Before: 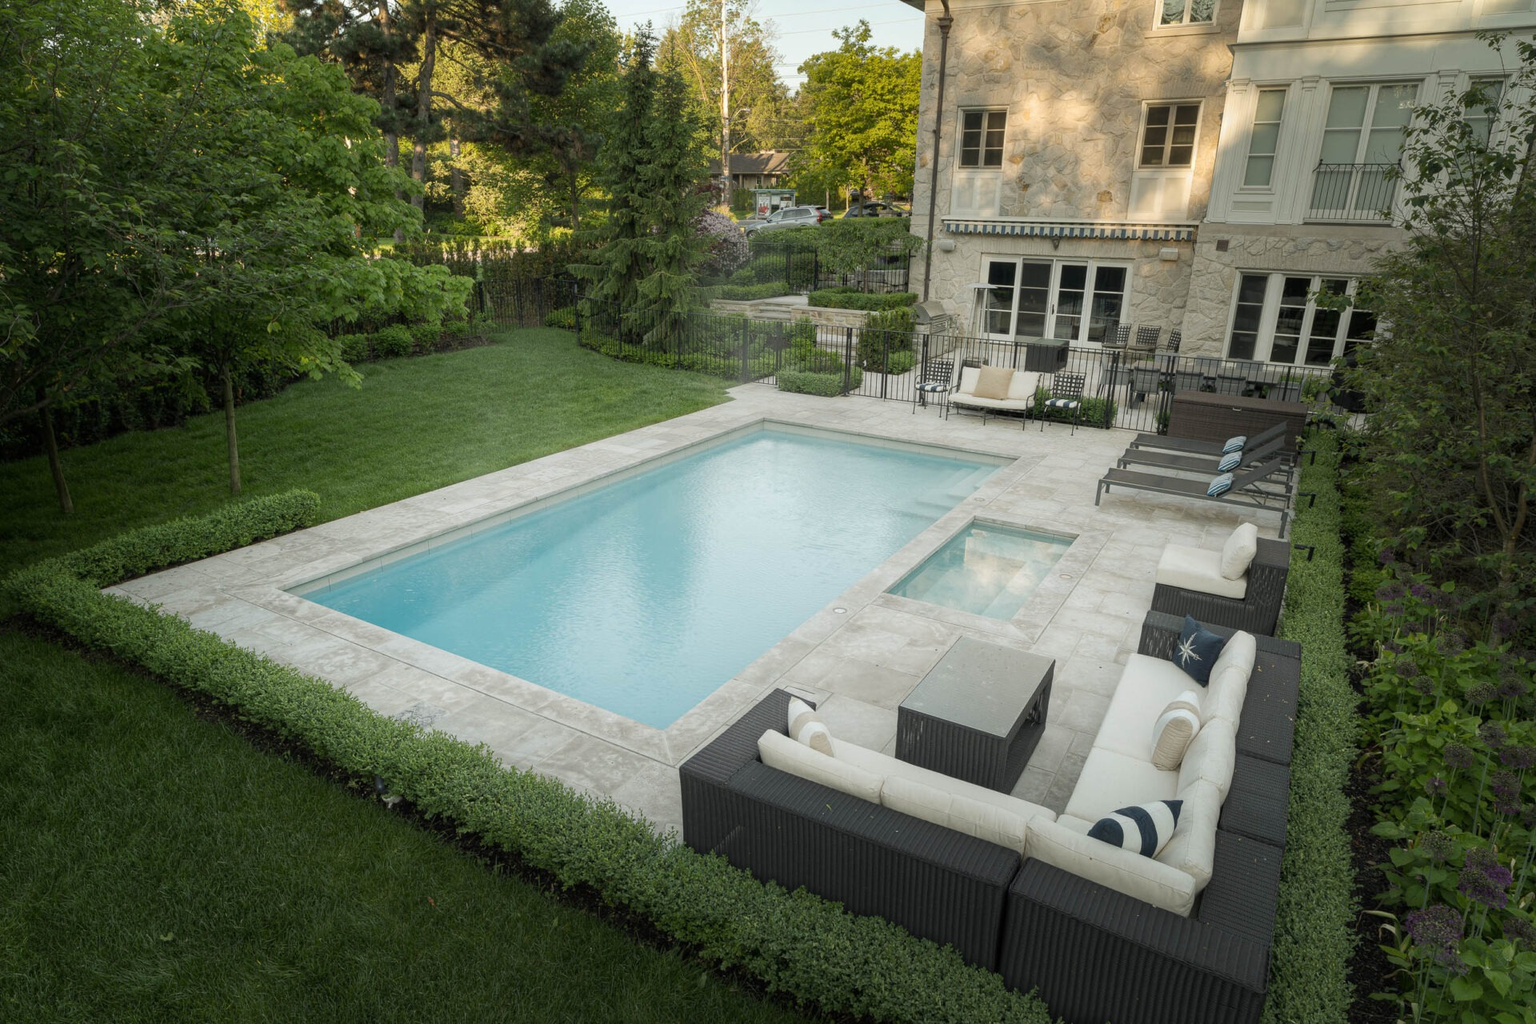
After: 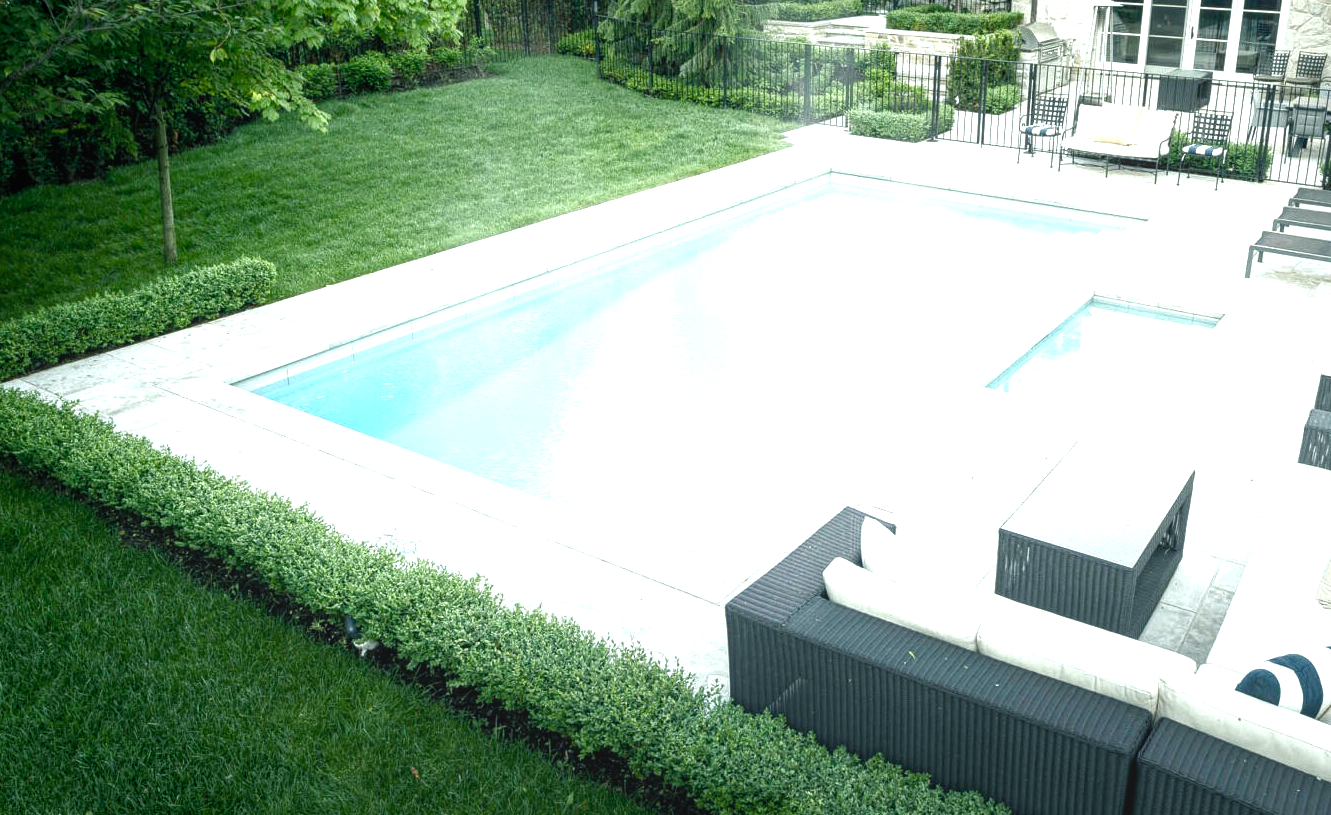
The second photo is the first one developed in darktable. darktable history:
crop: left 6.488%, top 27.668%, right 24.183%, bottom 8.656%
color calibration: illuminant F (fluorescent), F source F9 (Cool White Deluxe 4150 K) – high CRI, x 0.374, y 0.373, temperature 4158.34 K
color balance rgb: shadows lift › chroma 2.79%, shadows lift › hue 190.66°, power › hue 171.85°, highlights gain › chroma 2.16%, highlights gain › hue 75.26°, global offset › luminance -0.51%, perceptual saturation grading › highlights -33.8%, perceptual saturation grading › mid-tones 14.98%, perceptual saturation grading › shadows 48.43%, perceptual brilliance grading › highlights 15.68%, perceptual brilliance grading › mid-tones 6.62%, perceptual brilliance grading › shadows -14.98%, global vibrance 11.32%, contrast 5.05%
contrast brightness saturation: saturation -0.1
local contrast: detail 110%
exposure: black level correction 0, exposure 1.1 EV, compensate exposure bias true, compensate highlight preservation false
